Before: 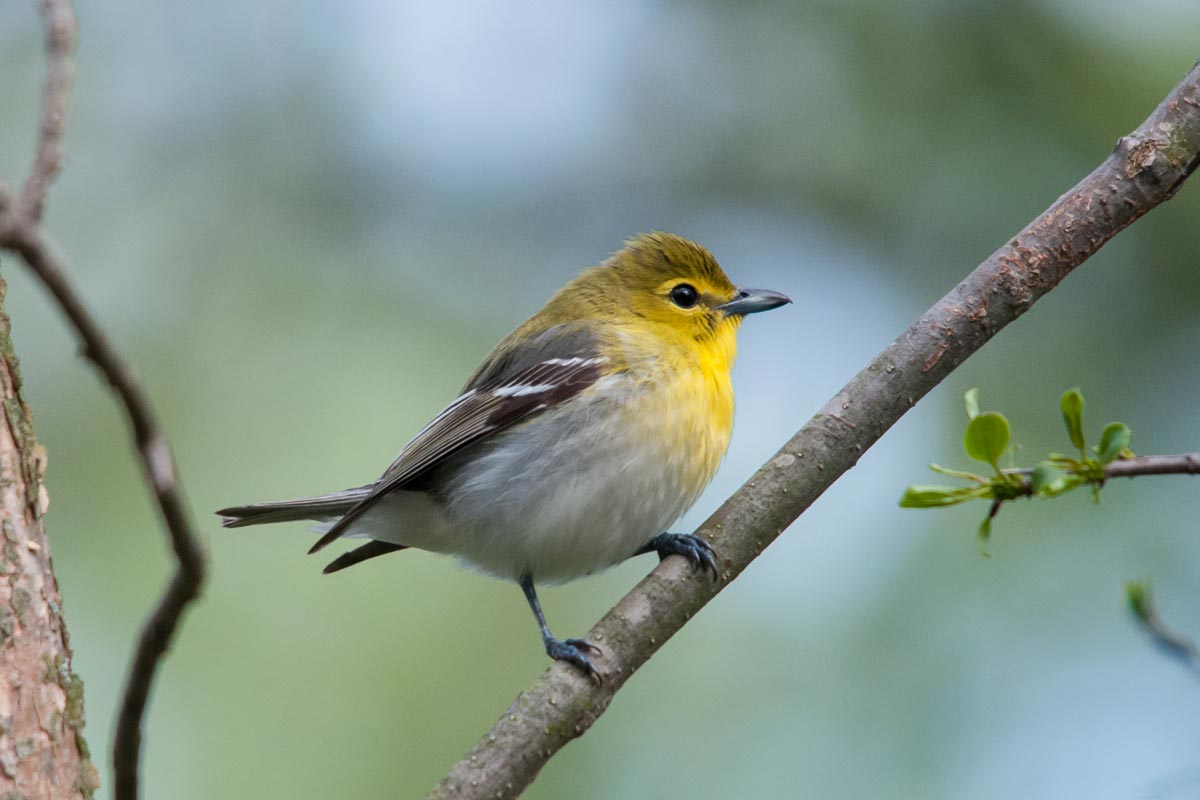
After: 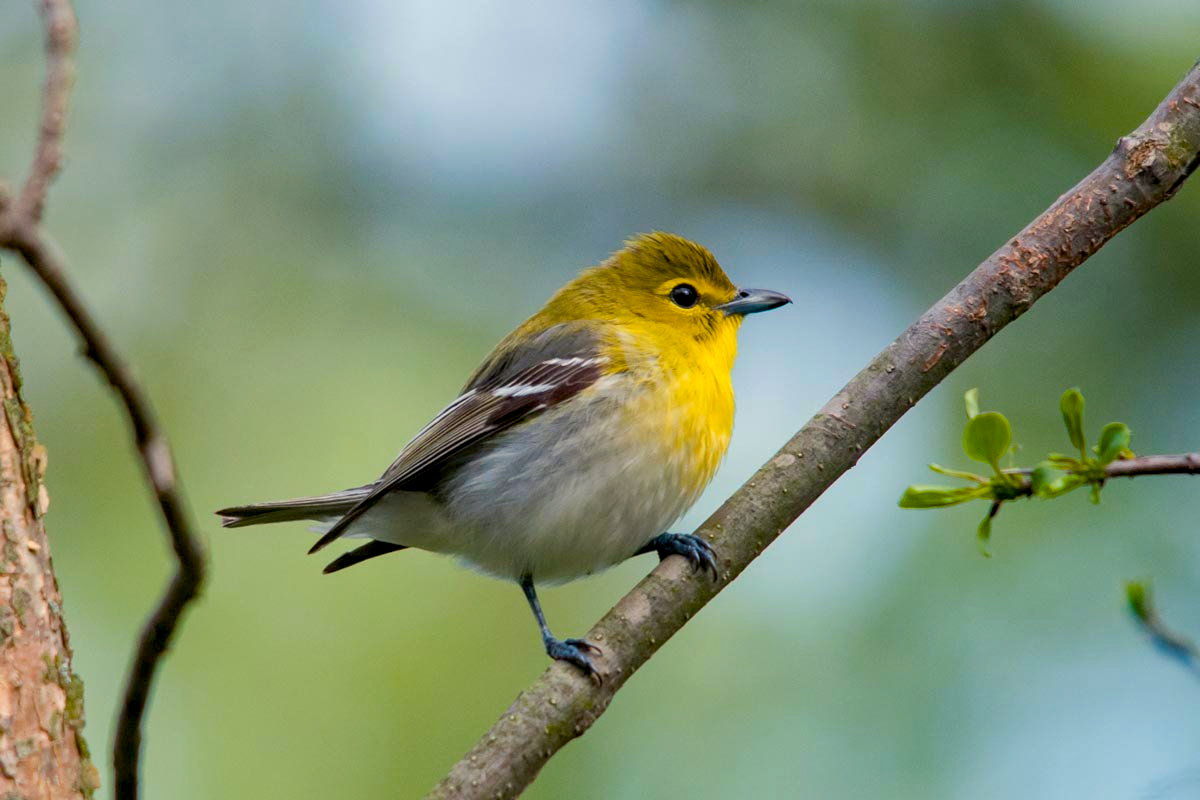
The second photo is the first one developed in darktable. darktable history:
haze removal: compatibility mode true, adaptive false
color balance rgb: highlights gain › chroma 2.982%, highlights gain › hue 78.79°, global offset › luminance -0.508%, linear chroma grading › global chroma 0.564%, perceptual saturation grading › global saturation 30.513%, perceptual brilliance grading › global brilliance 2.646%, perceptual brilliance grading › highlights -2.26%, perceptual brilliance grading › shadows 2.905%, global vibrance 15.165%
